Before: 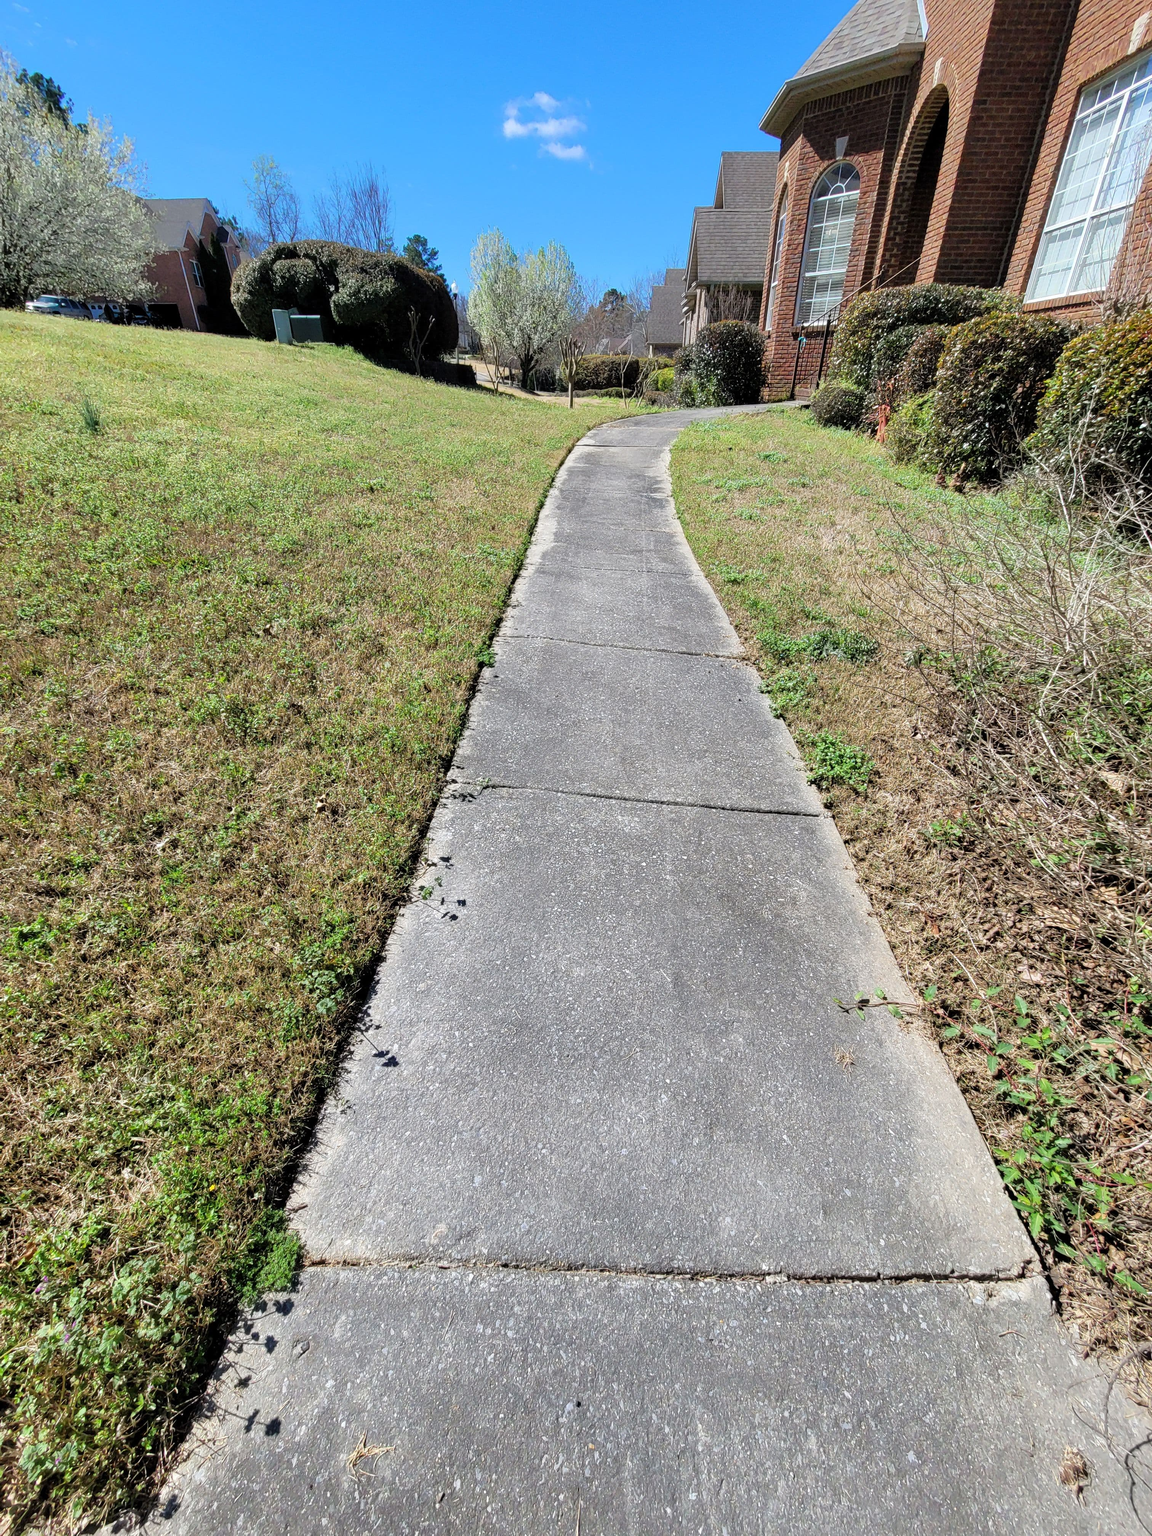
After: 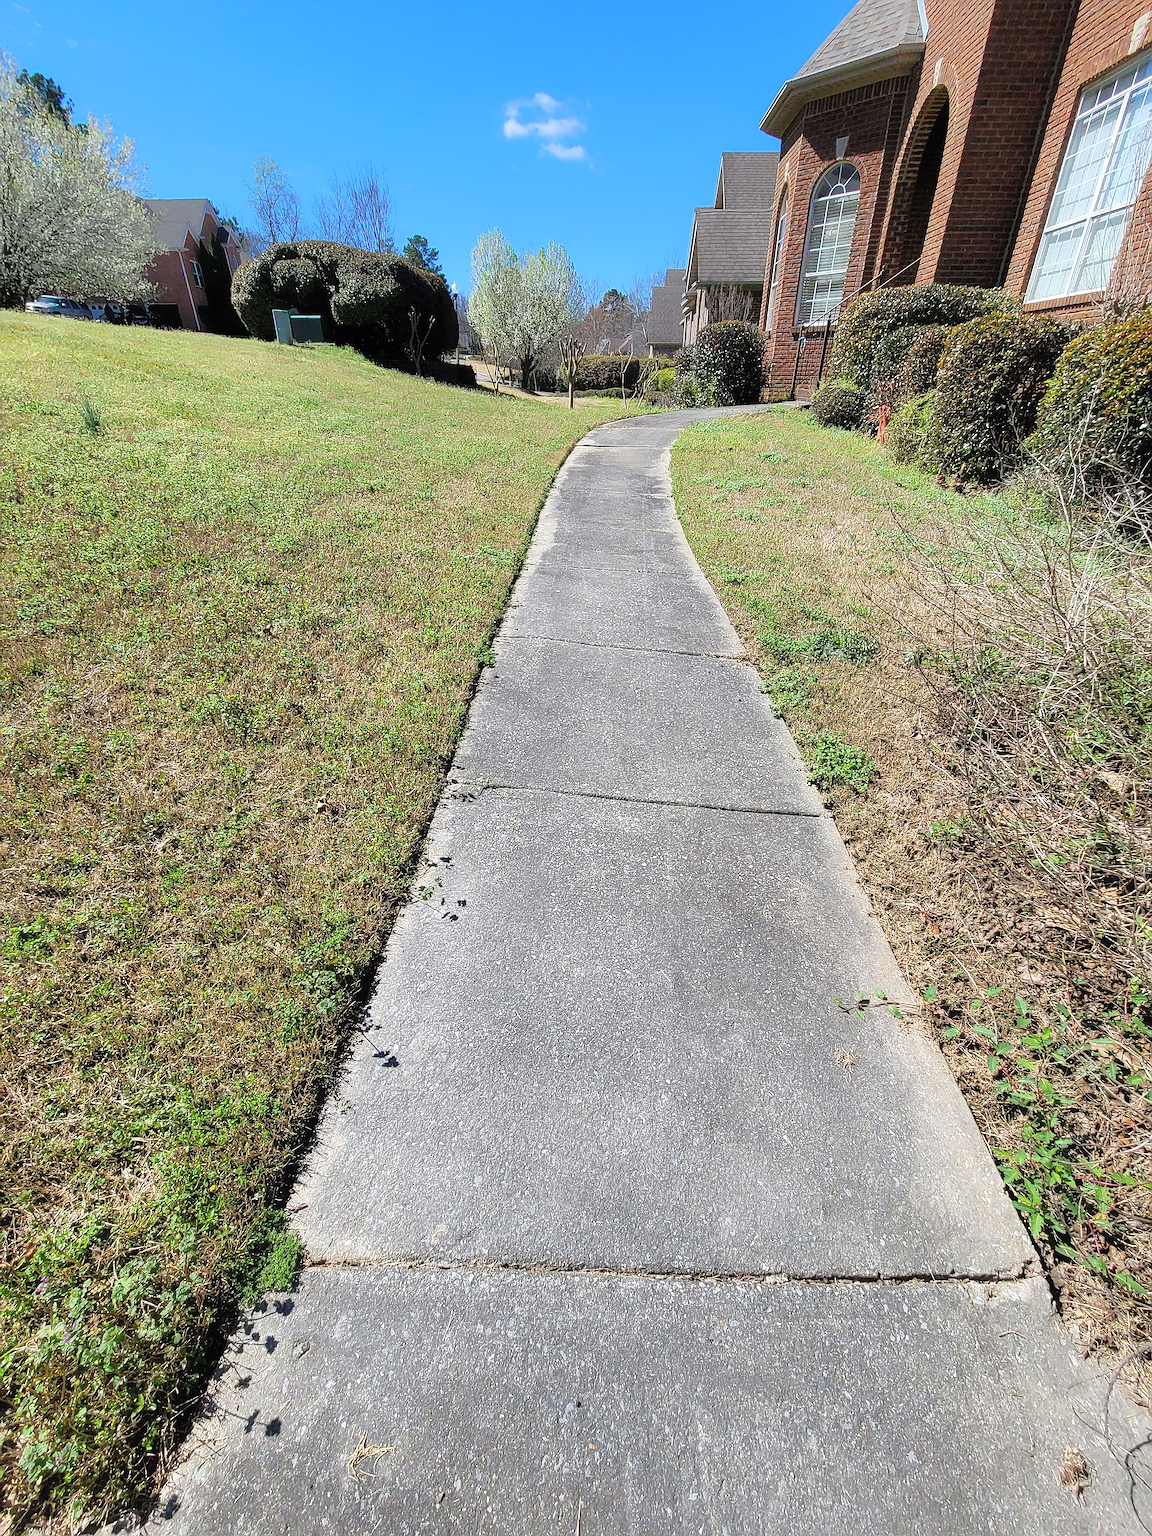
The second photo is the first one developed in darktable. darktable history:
contrast equalizer: y [[0.5, 0.488, 0.462, 0.461, 0.491, 0.5], [0.5 ×6], [0.5 ×6], [0 ×6], [0 ×6]]
exposure: exposure 0.128 EV, compensate highlight preservation false
sharpen: radius 1.4, amount 1.25, threshold 0.7
